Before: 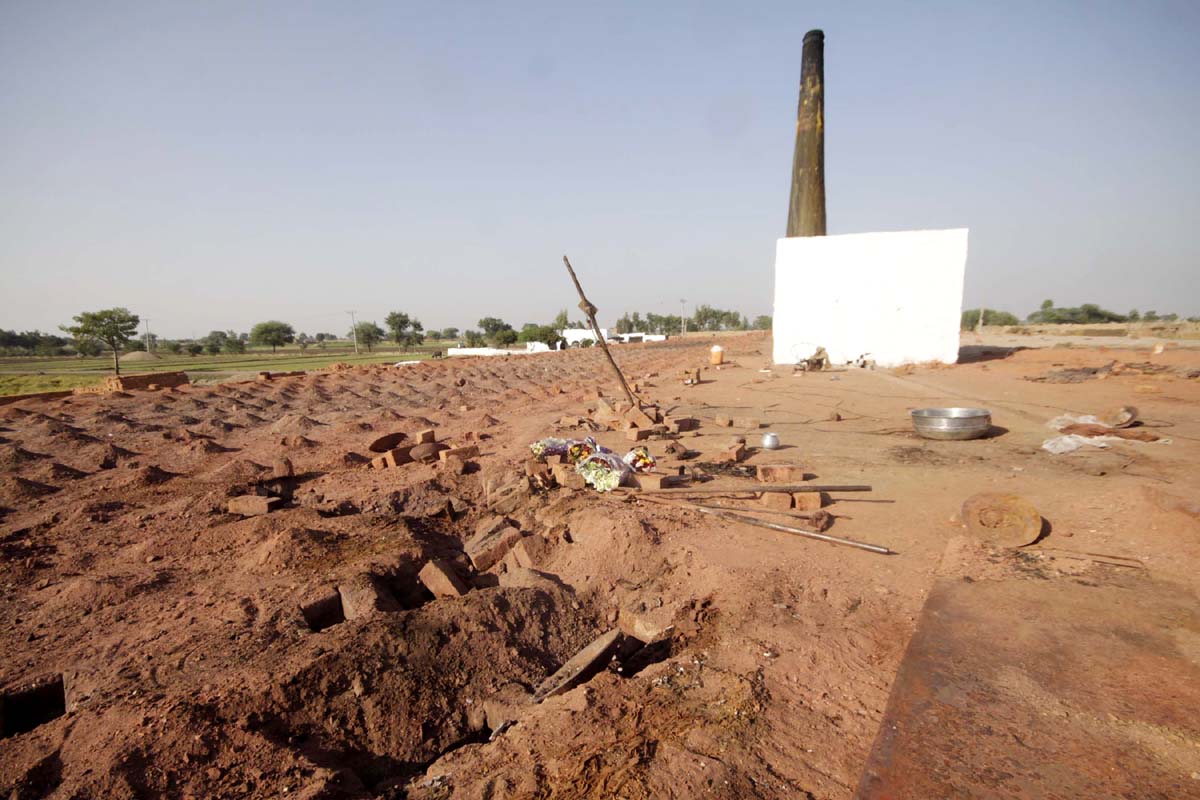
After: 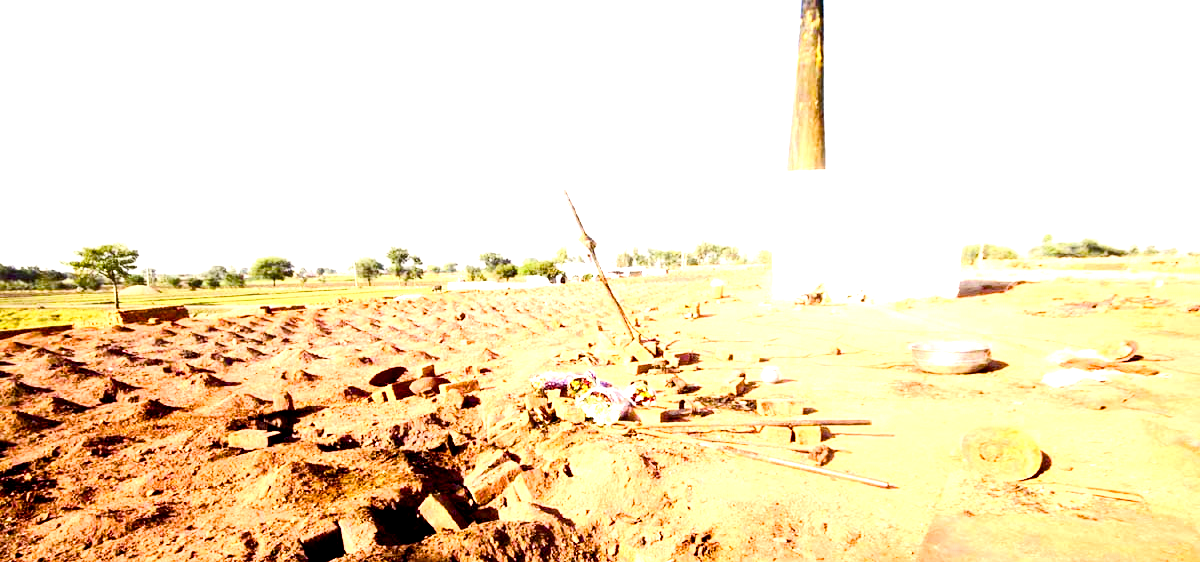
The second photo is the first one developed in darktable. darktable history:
crop and rotate: top 8.384%, bottom 21.354%
exposure: black level correction 0.009, exposure 1.43 EV, compensate highlight preservation false
color balance rgb: perceptual saturation grading › global saturation 27.823%, perceptual saturation grading › highlights -24.894%, perceptual saturation grading › mid-tones 25.309%, perceptual saturation grading › shadows 49.416%, perceptual brilliance grading › global brilliance 17.915%
contrast brightness saturation: contrast 0.273
